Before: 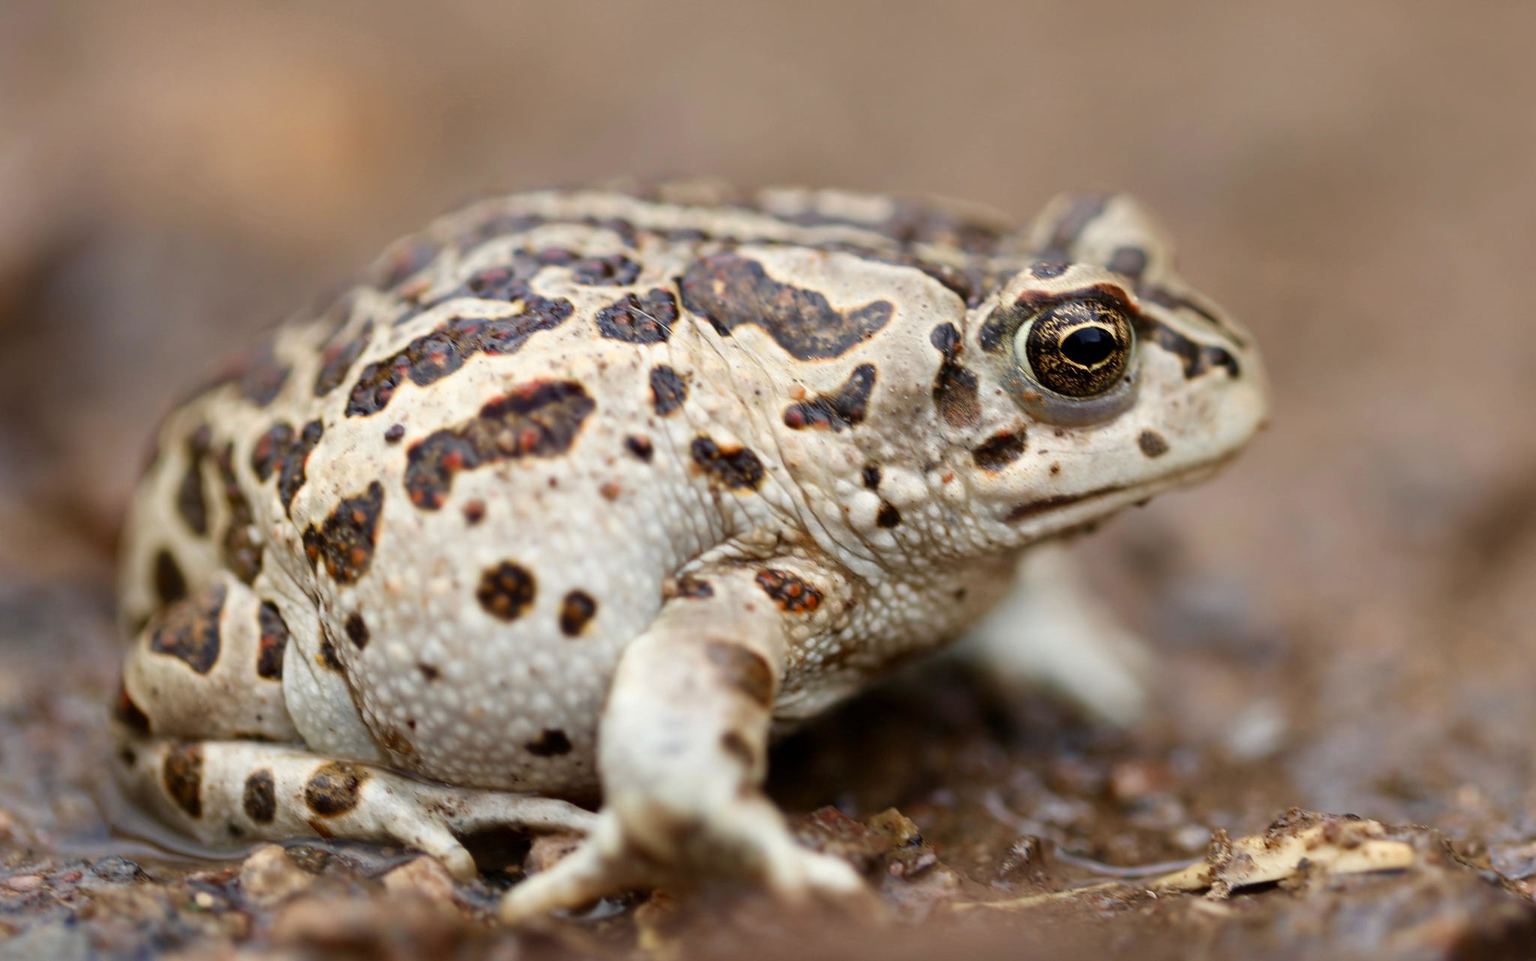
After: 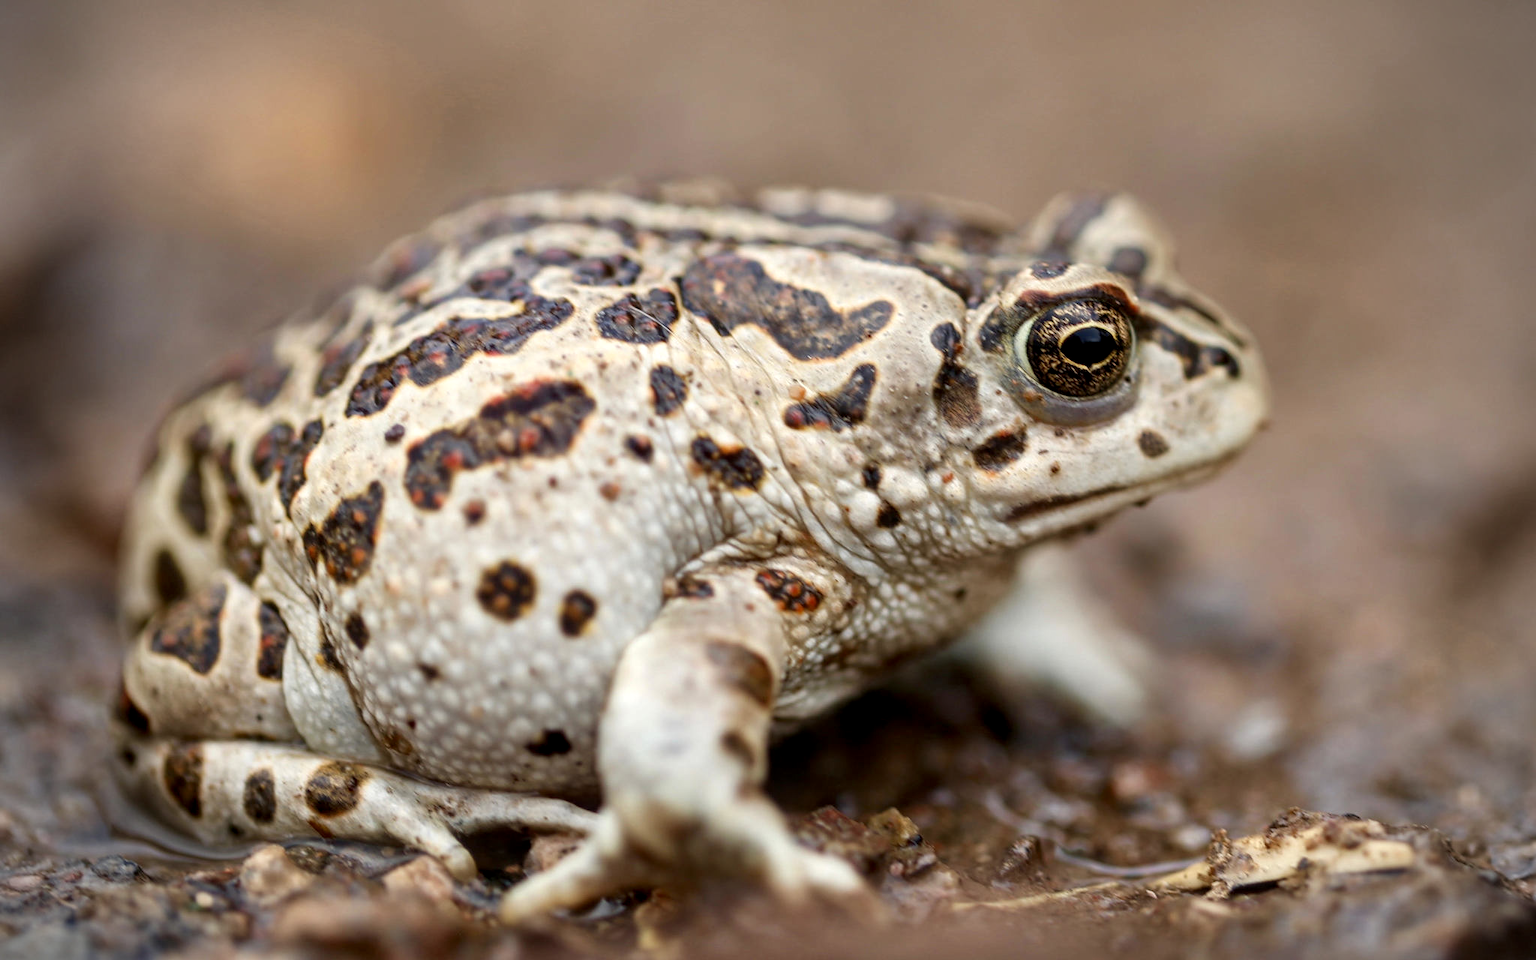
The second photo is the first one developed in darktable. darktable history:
local contrast: detail 130%
vignetting: on, module defaults
